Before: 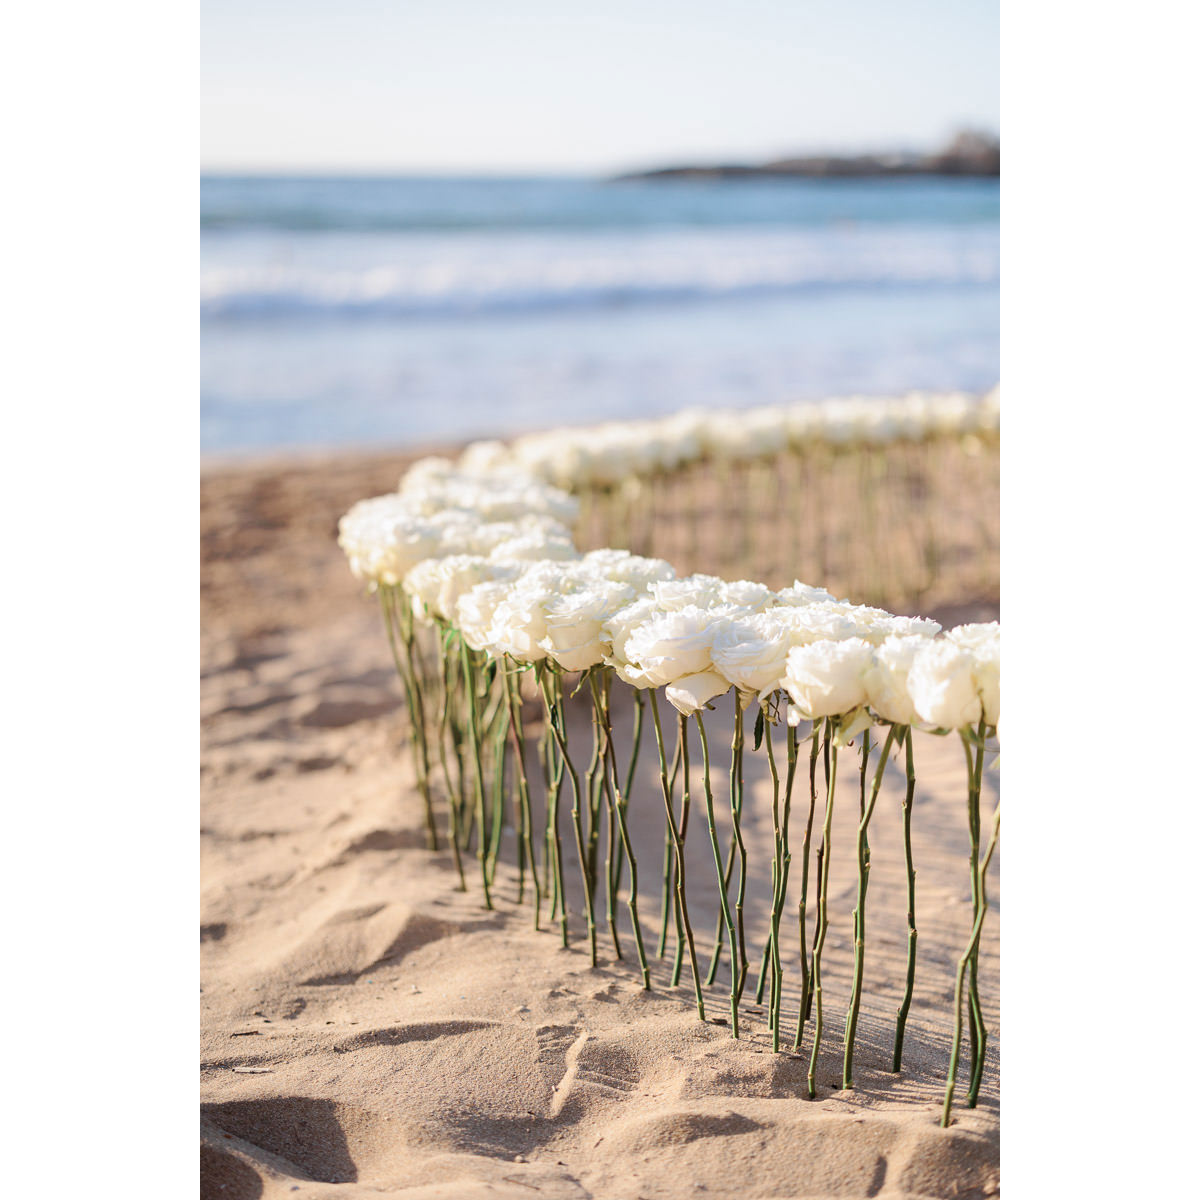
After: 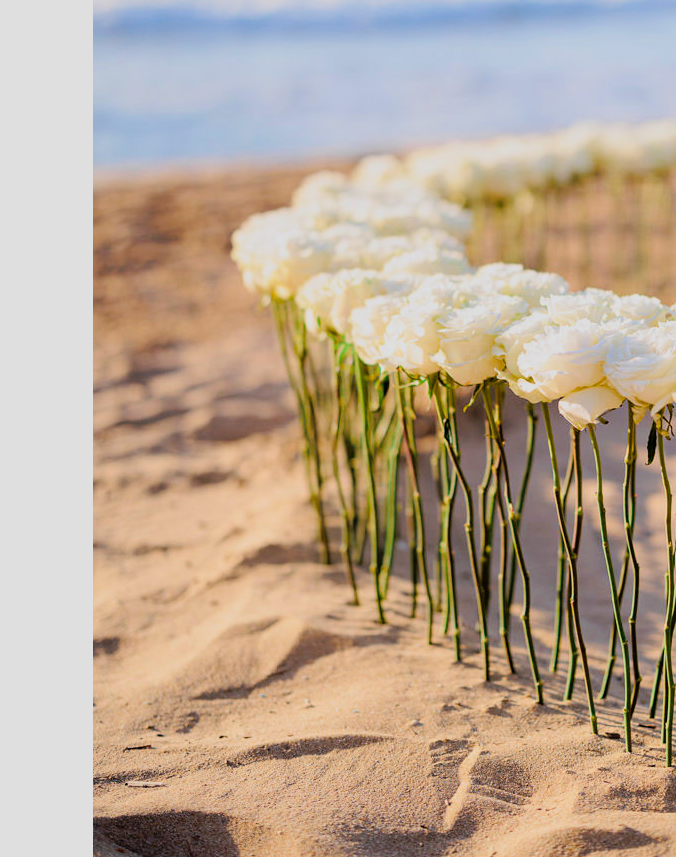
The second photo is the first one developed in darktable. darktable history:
crop: left 8.966%, top 23.852%, right 34.699%, bottom 4.703%
filmic rgb: black relative exposure -7.75 EV, white relative exposure 4.4 EV, threshold 3 EV, hardness 3.76, latitude 50%, contrast 1.1, color science v5 (2021), contrast in shadows safe, contrast in highlights safe, enable highlight reconstruction true
color balance rgb: linear chroma grading › global chroma 15%, perceptual saturation grading › global saturation 30%
